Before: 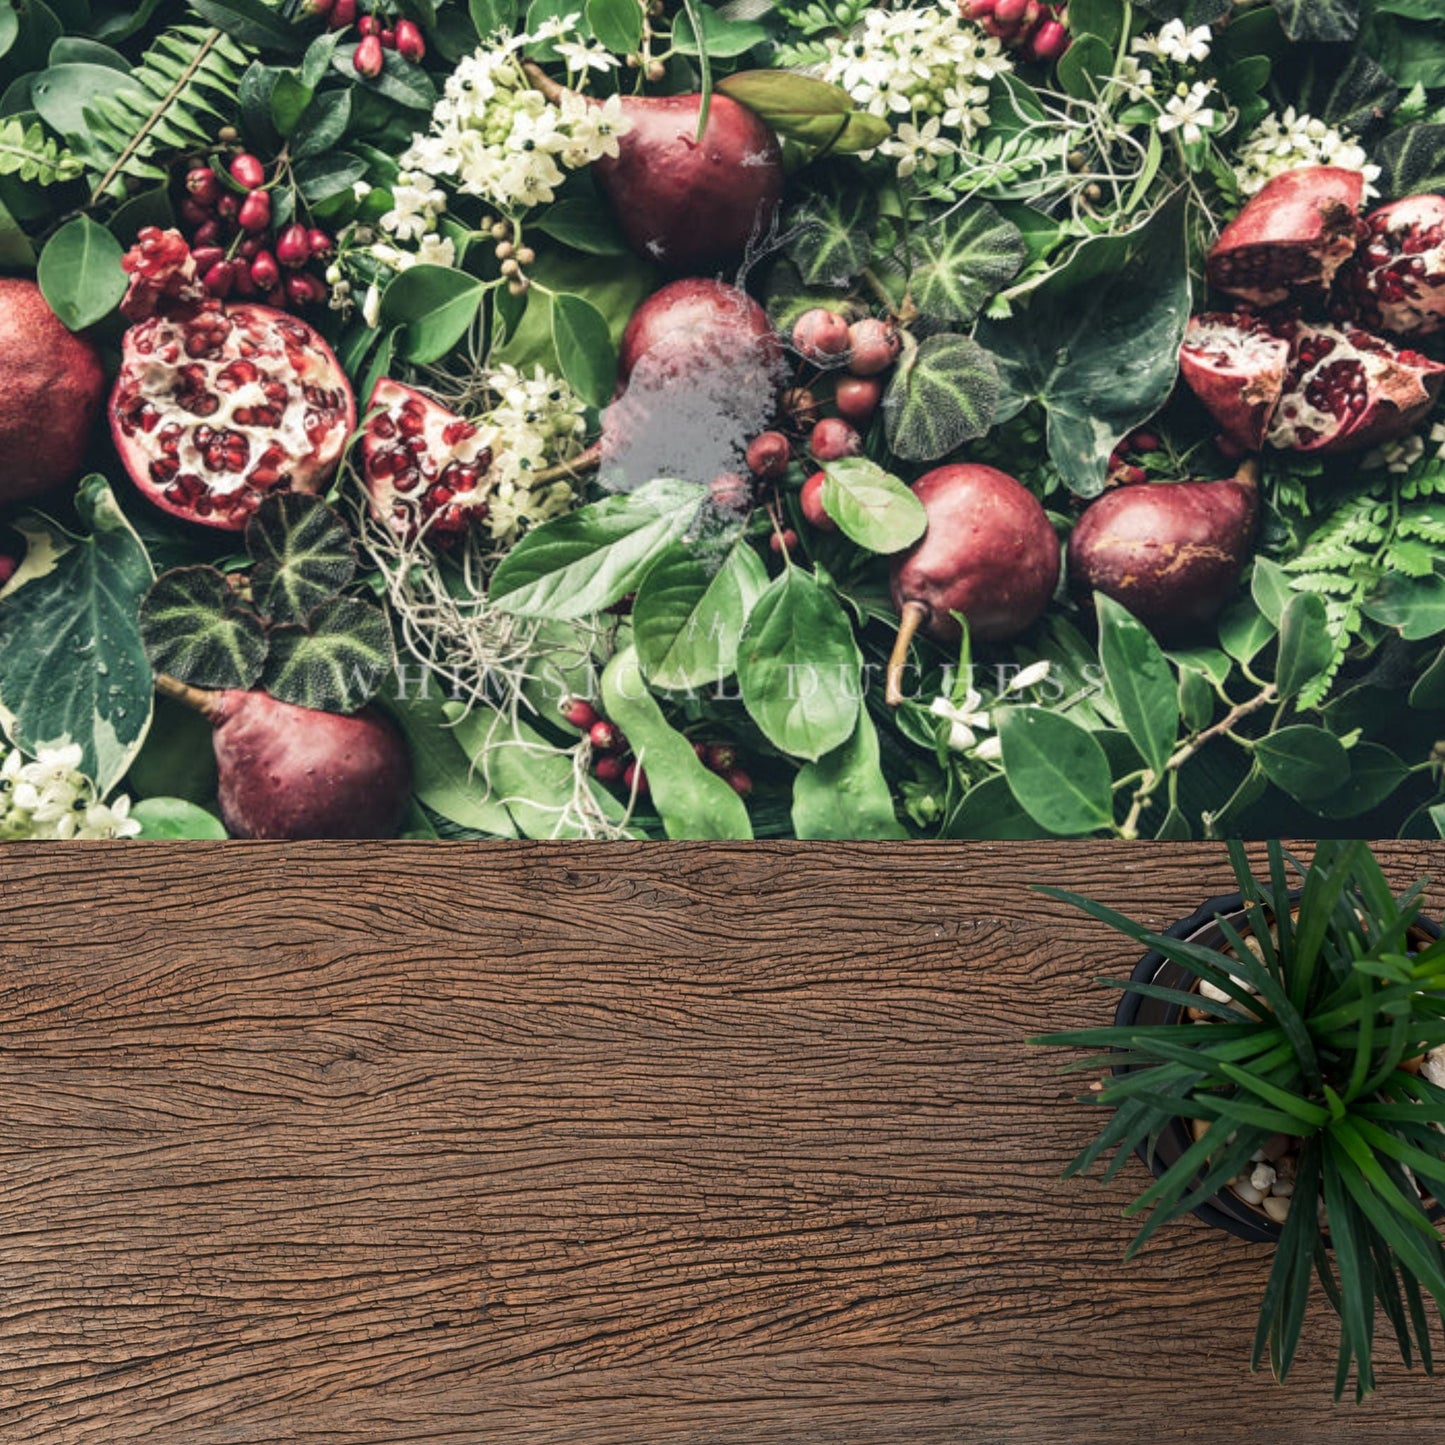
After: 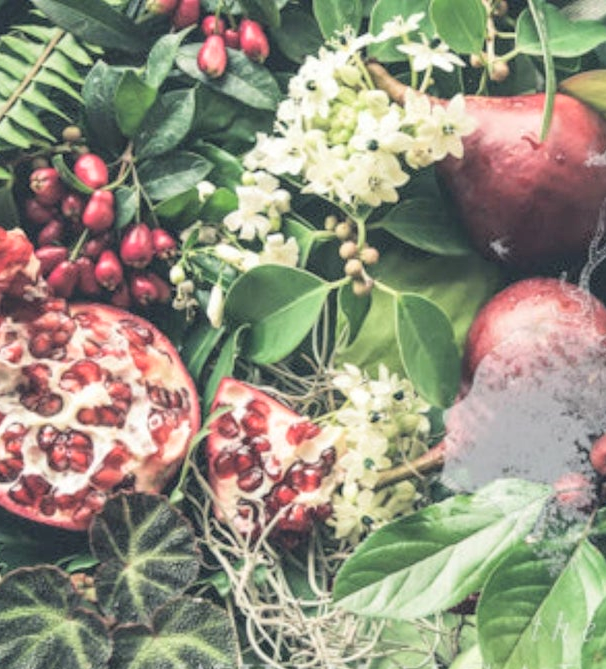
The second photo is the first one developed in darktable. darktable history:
contrast brightness saturation: brightness 0.28
crop and rotate: left 10.817%, top 0.062%, right 47.194%, bottom 53.626%
